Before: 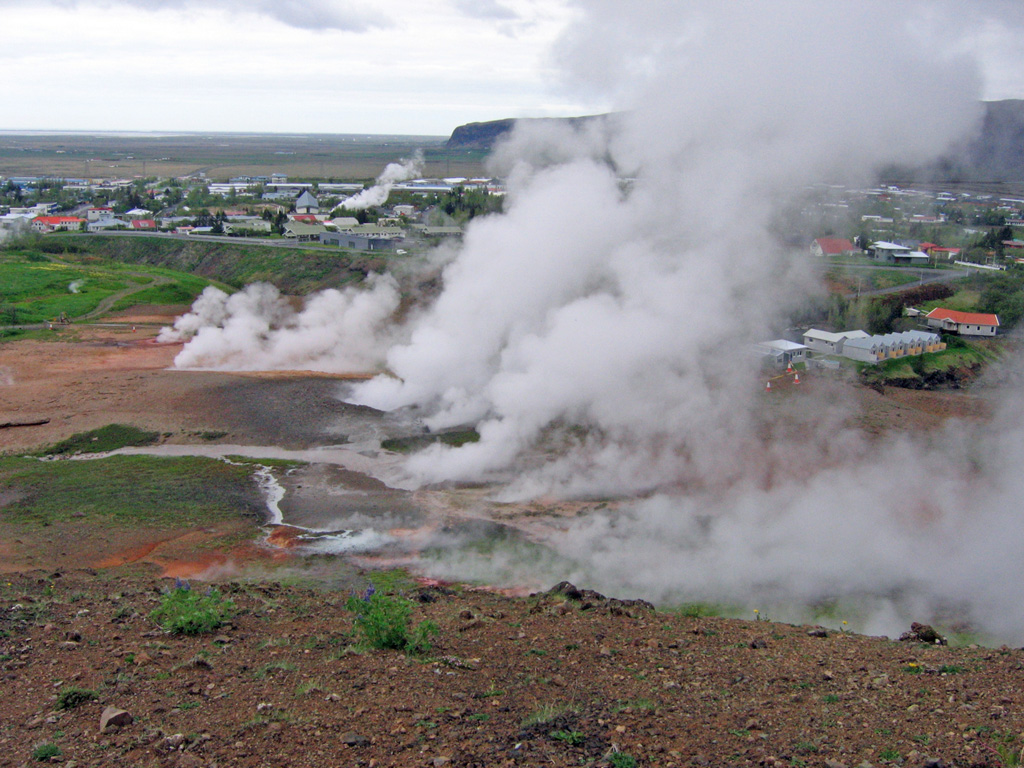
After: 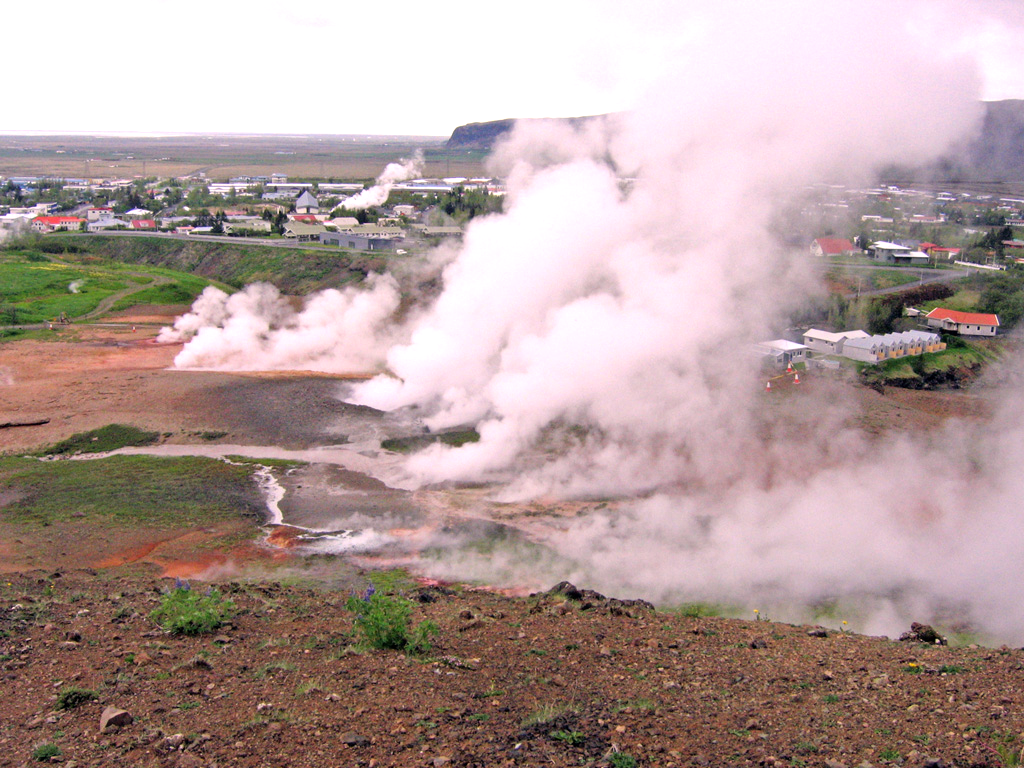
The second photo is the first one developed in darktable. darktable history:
color correction: highlights a* 12.92, highlights b* 5.56
tone equalizer: -8 EV -0.731 EV, -7 EV -0.669 EV, -6 EV -0.565 EV, -5 EV -0.383 EV, -3 EV 0.397 EV, -2 EV 0.6 EV, -1 EV 0.7 EV, +0 EV 0.729 EV
